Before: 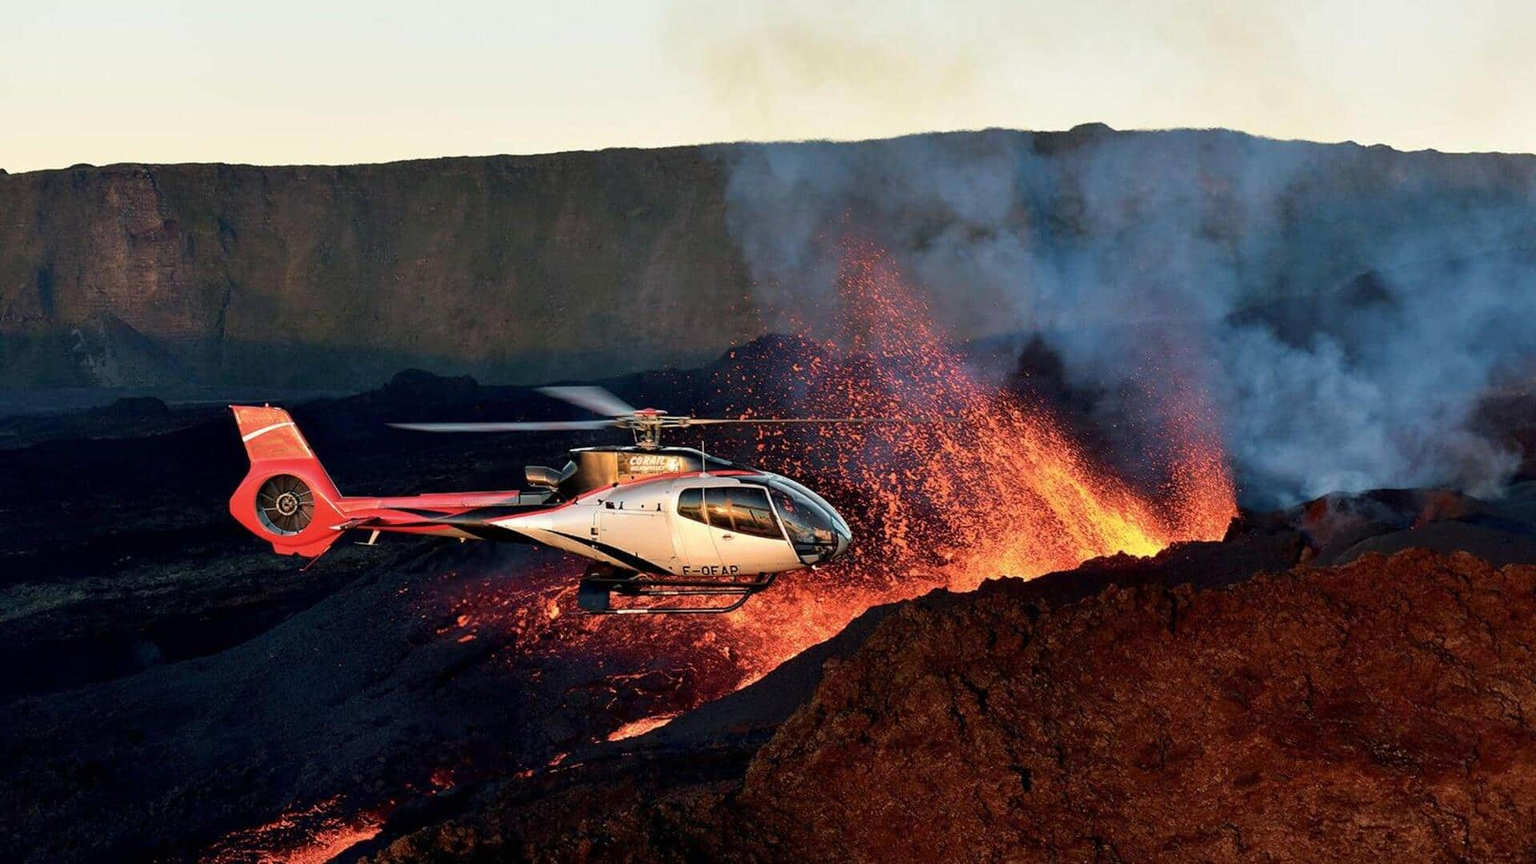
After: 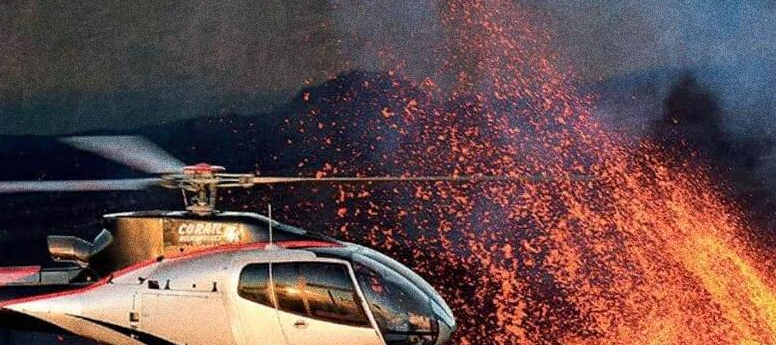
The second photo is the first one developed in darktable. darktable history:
white balance: emerald 1
crop: left 31.751%, top 32.172%, right 27.8%, bottom 35.83%
grain: coarseness 10.62 ISO, strength 55.56%
